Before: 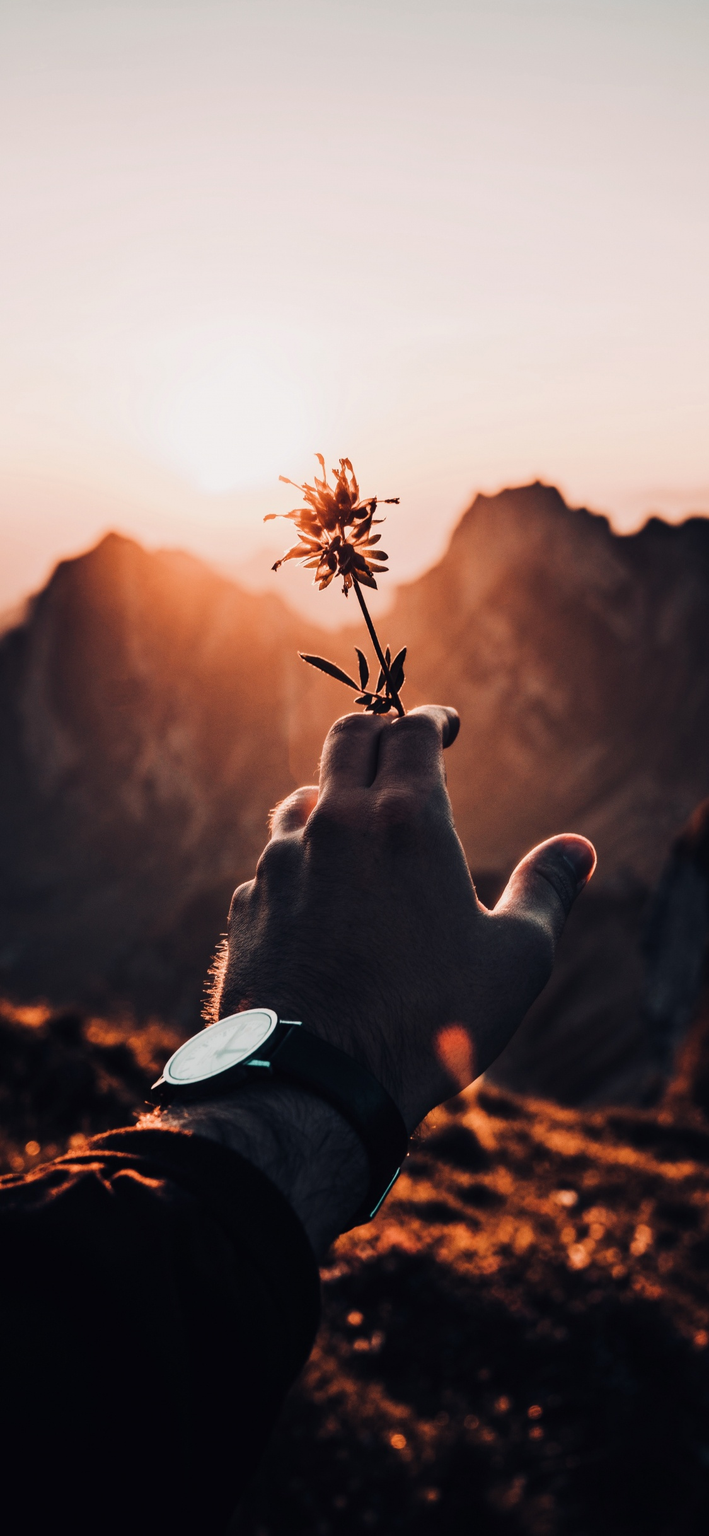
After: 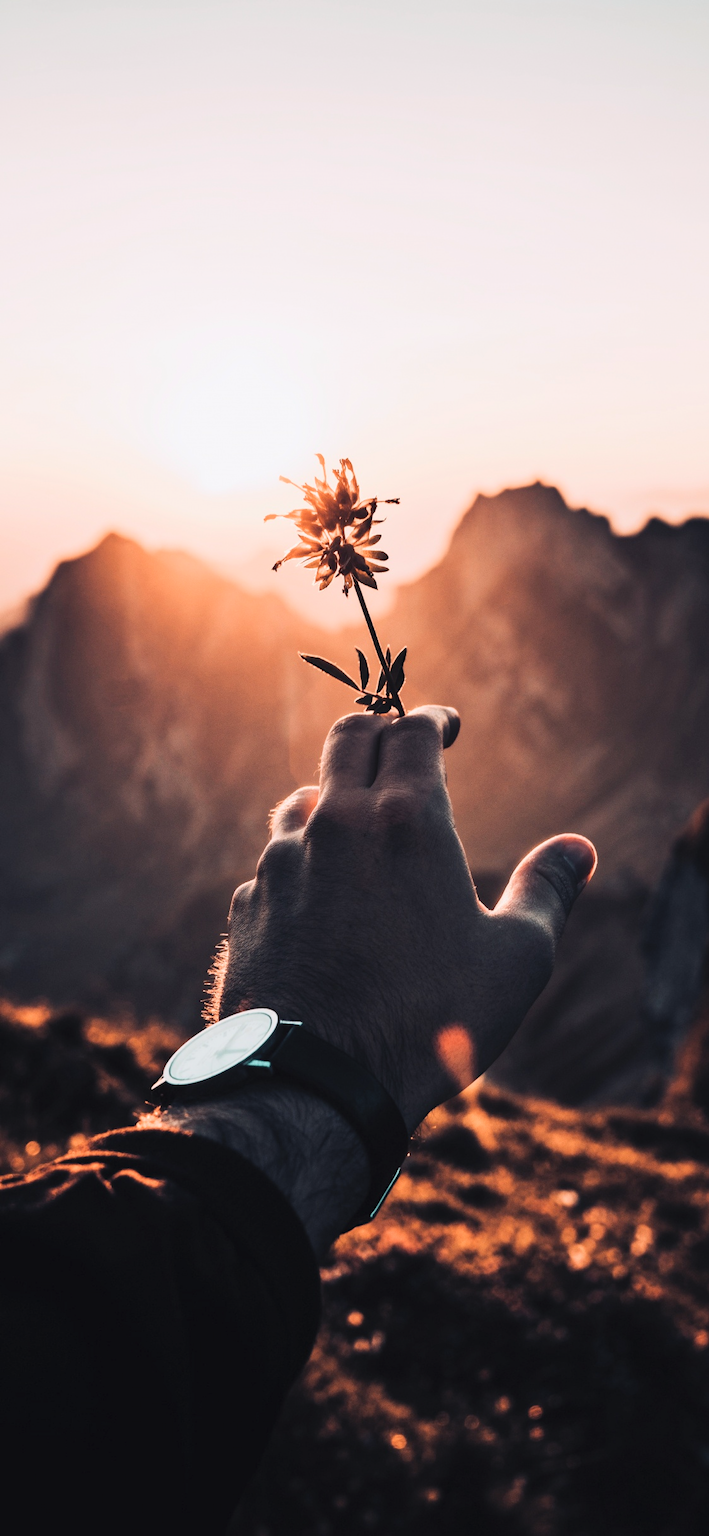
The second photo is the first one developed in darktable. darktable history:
white balance: red 0.988, blue 1.017
contrast brightness saturation: contrast 0.14, brightness 0.21
